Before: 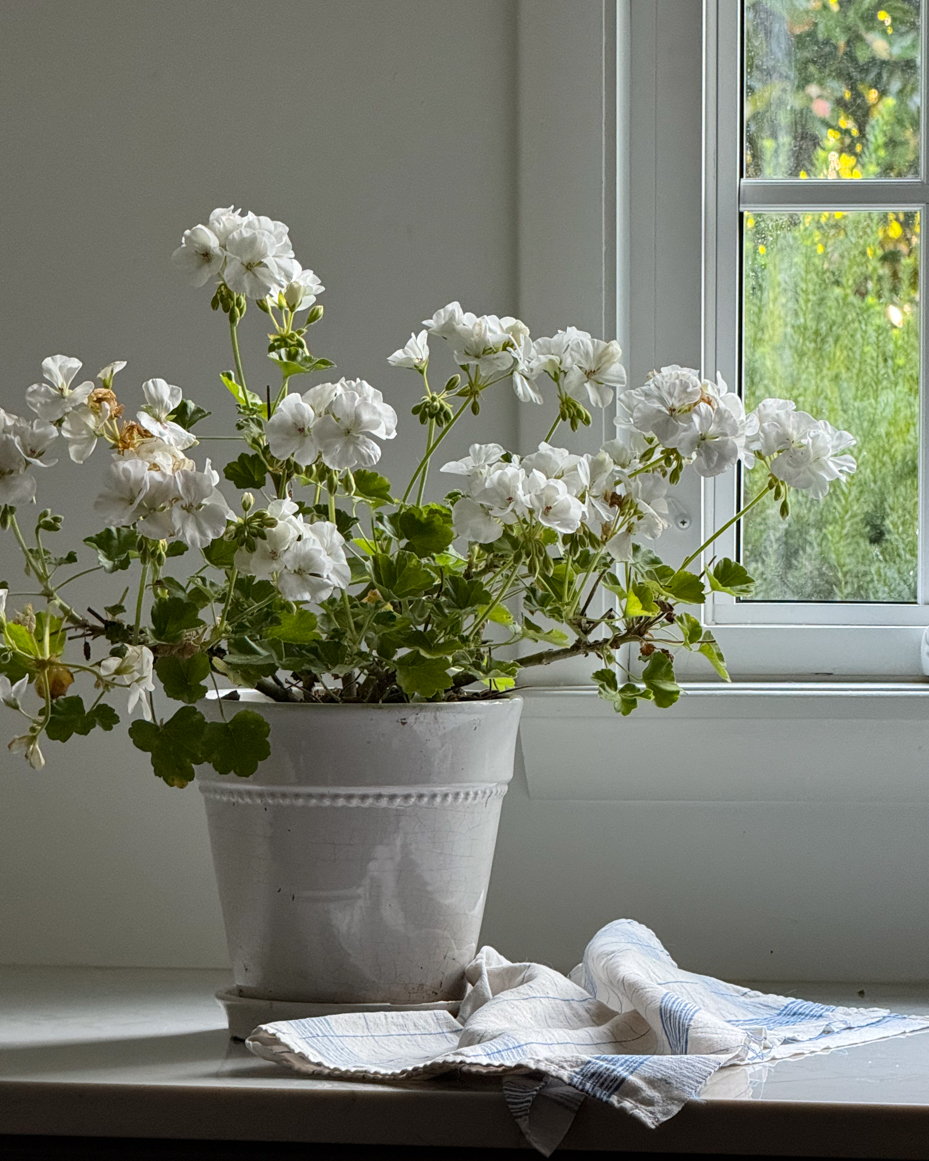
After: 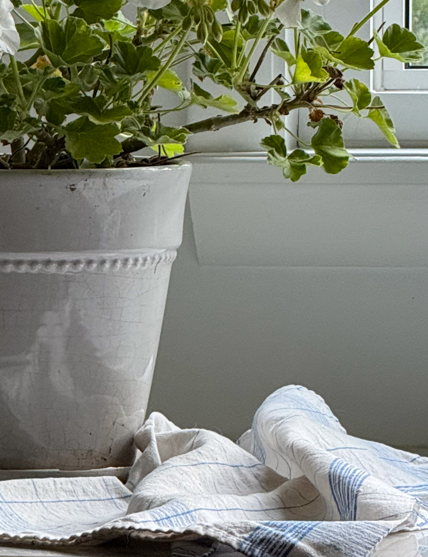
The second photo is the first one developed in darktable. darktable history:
crop: left 35.714%, top 46.014%, right 18.154%, bottom 5.944%
